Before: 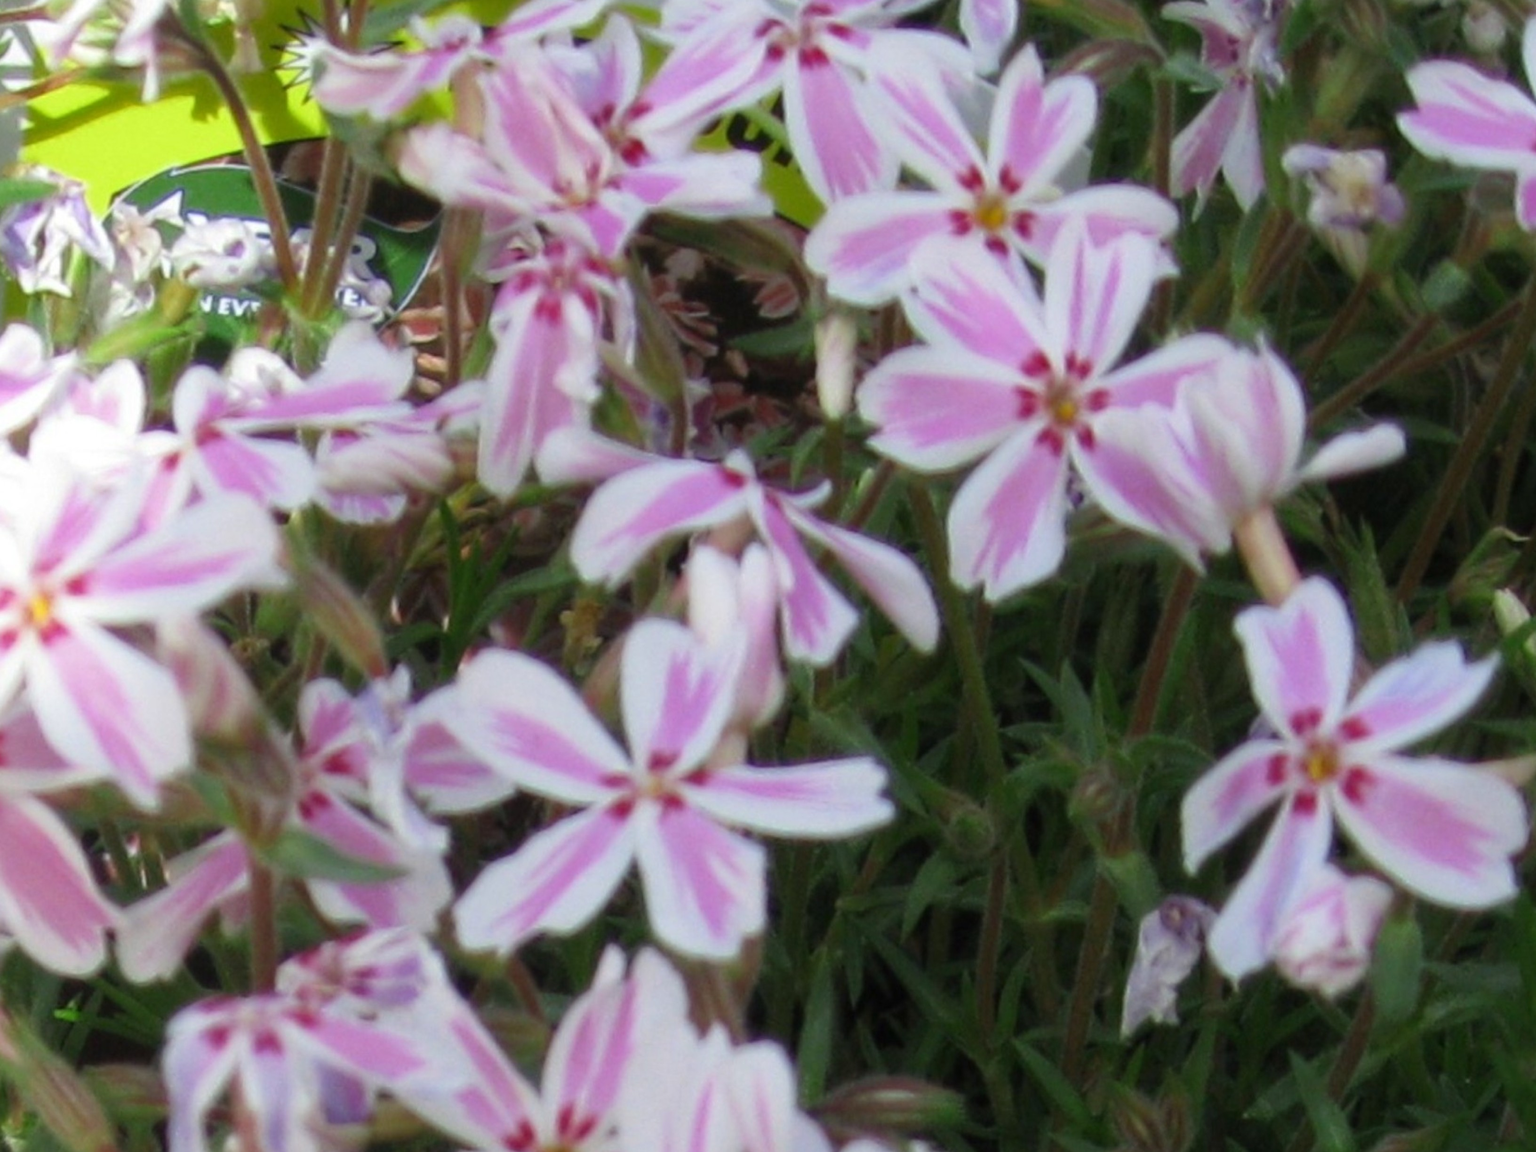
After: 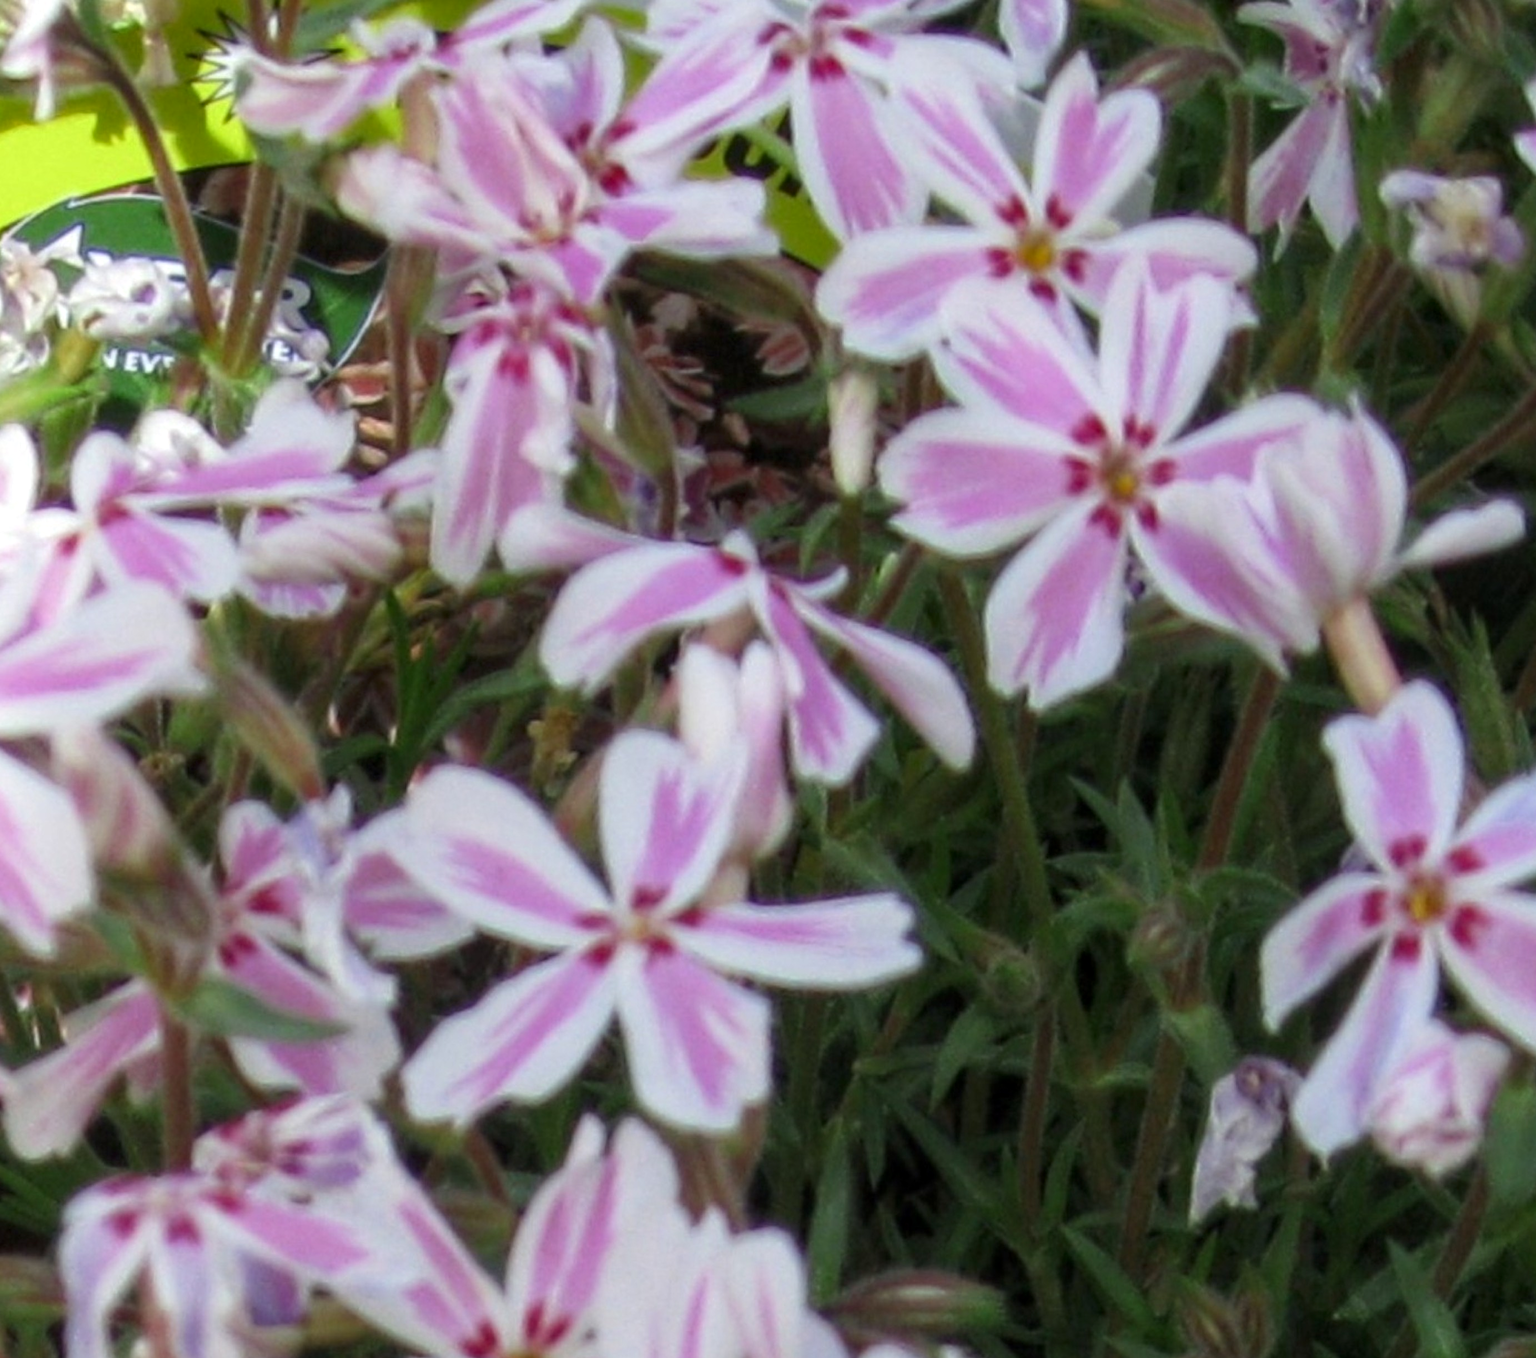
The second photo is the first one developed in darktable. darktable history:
local contrast: on, module defaults
crop: left 7.364%, right 7.836%
